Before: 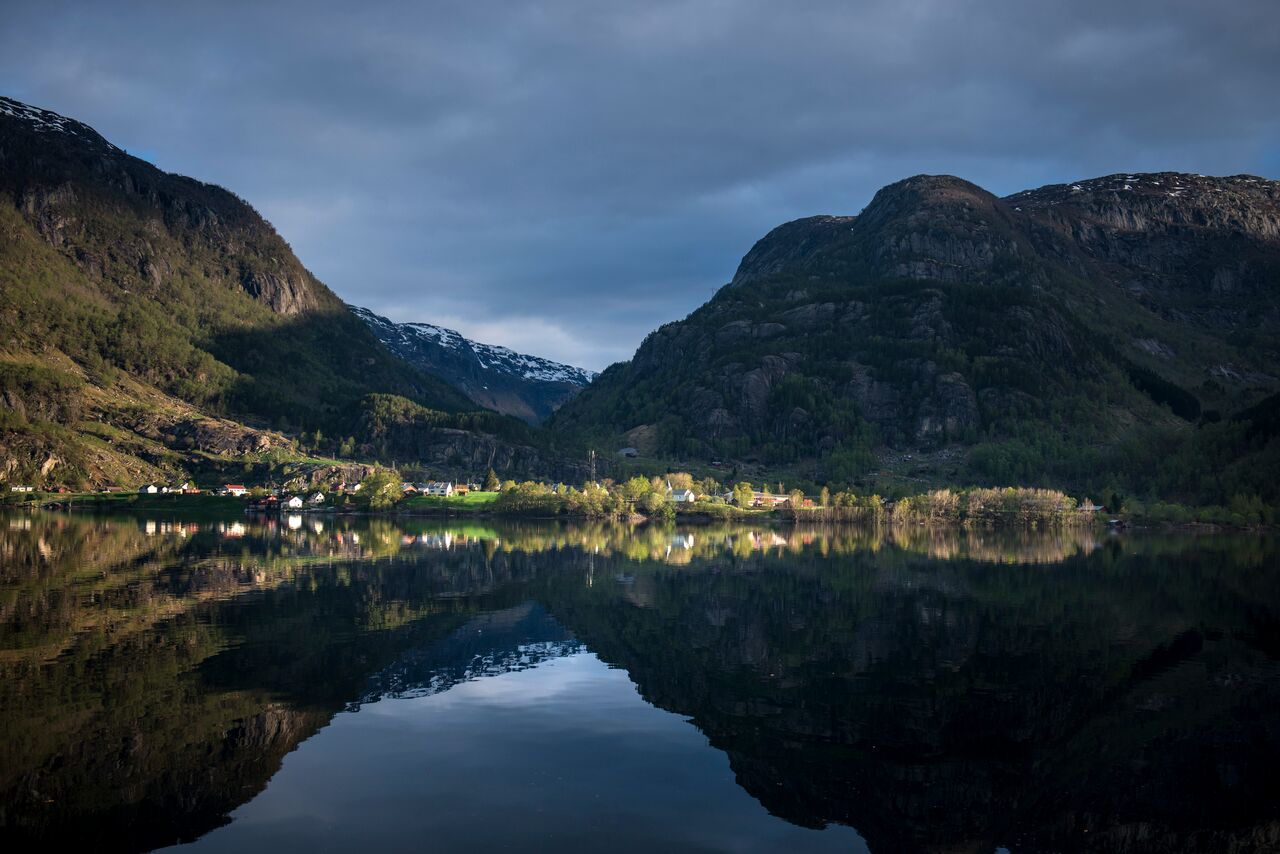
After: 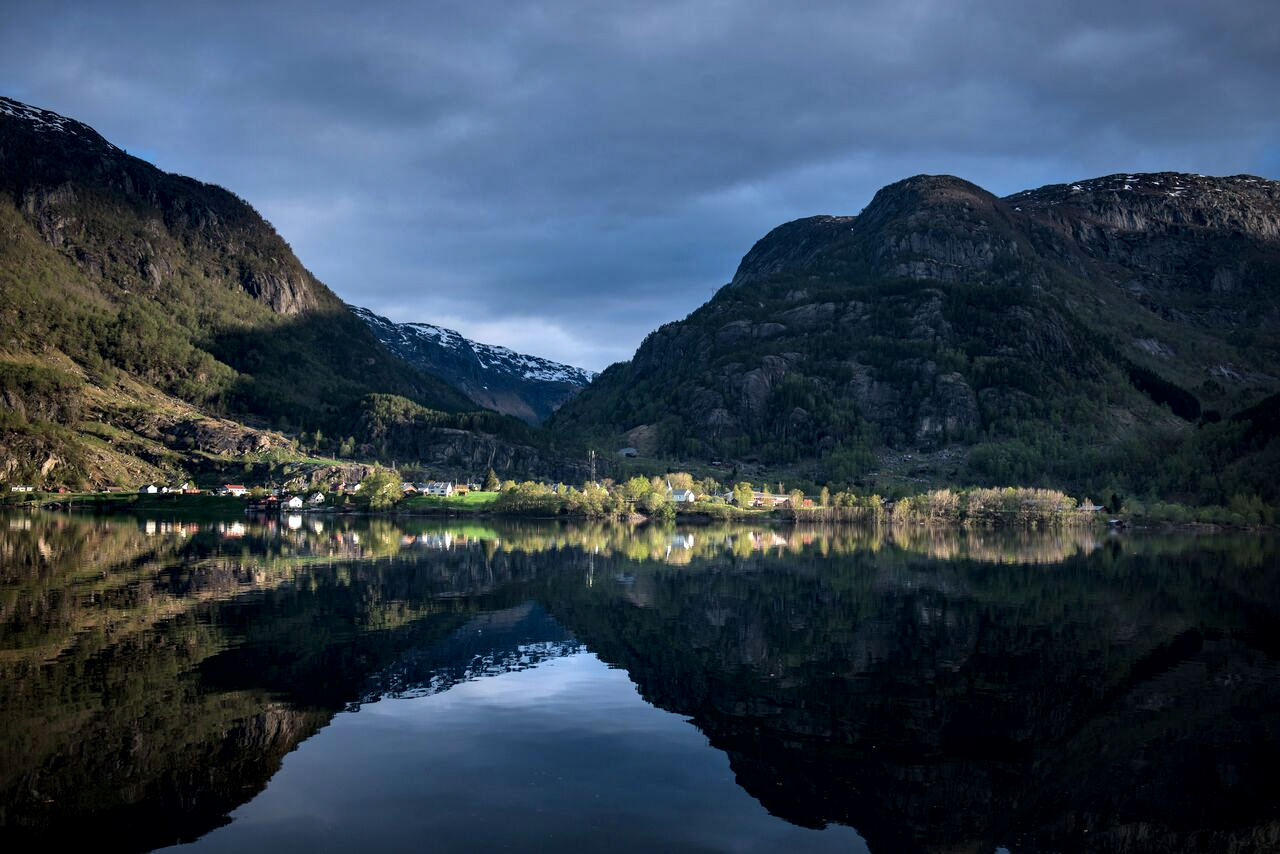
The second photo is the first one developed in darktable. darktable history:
local contrast: mode bilateral grid, contrast 25, coarseness 60, detail 151%, midtone range 0.2
white balance: red 0.967, blue 1.049
